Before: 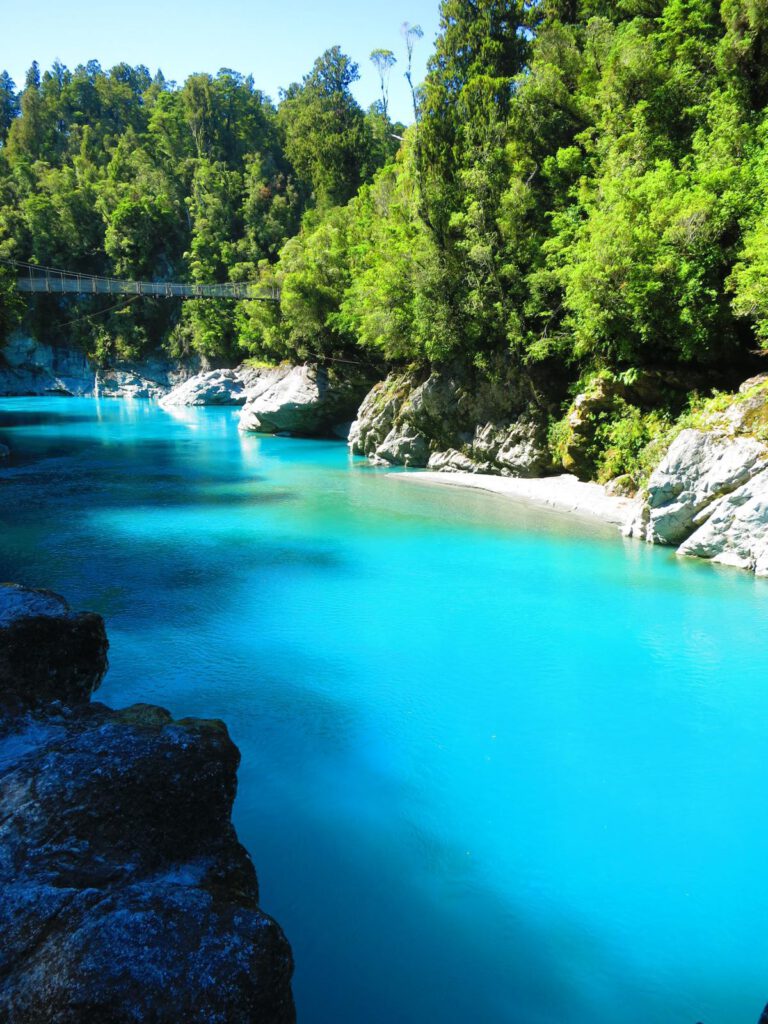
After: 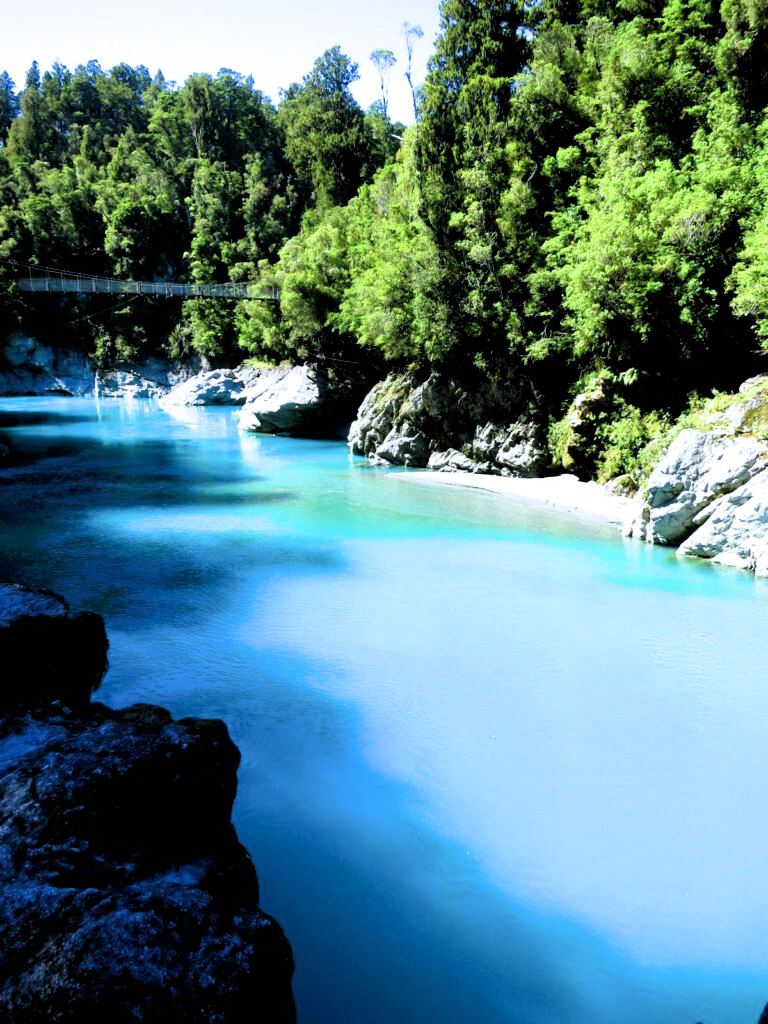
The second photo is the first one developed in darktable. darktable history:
filmic rgb: black relative exposure -3.57 EV, white relative exposure 2.29 EV, hardness 3.41
white balance: red 0.926, green 1.003, blue 1.133
